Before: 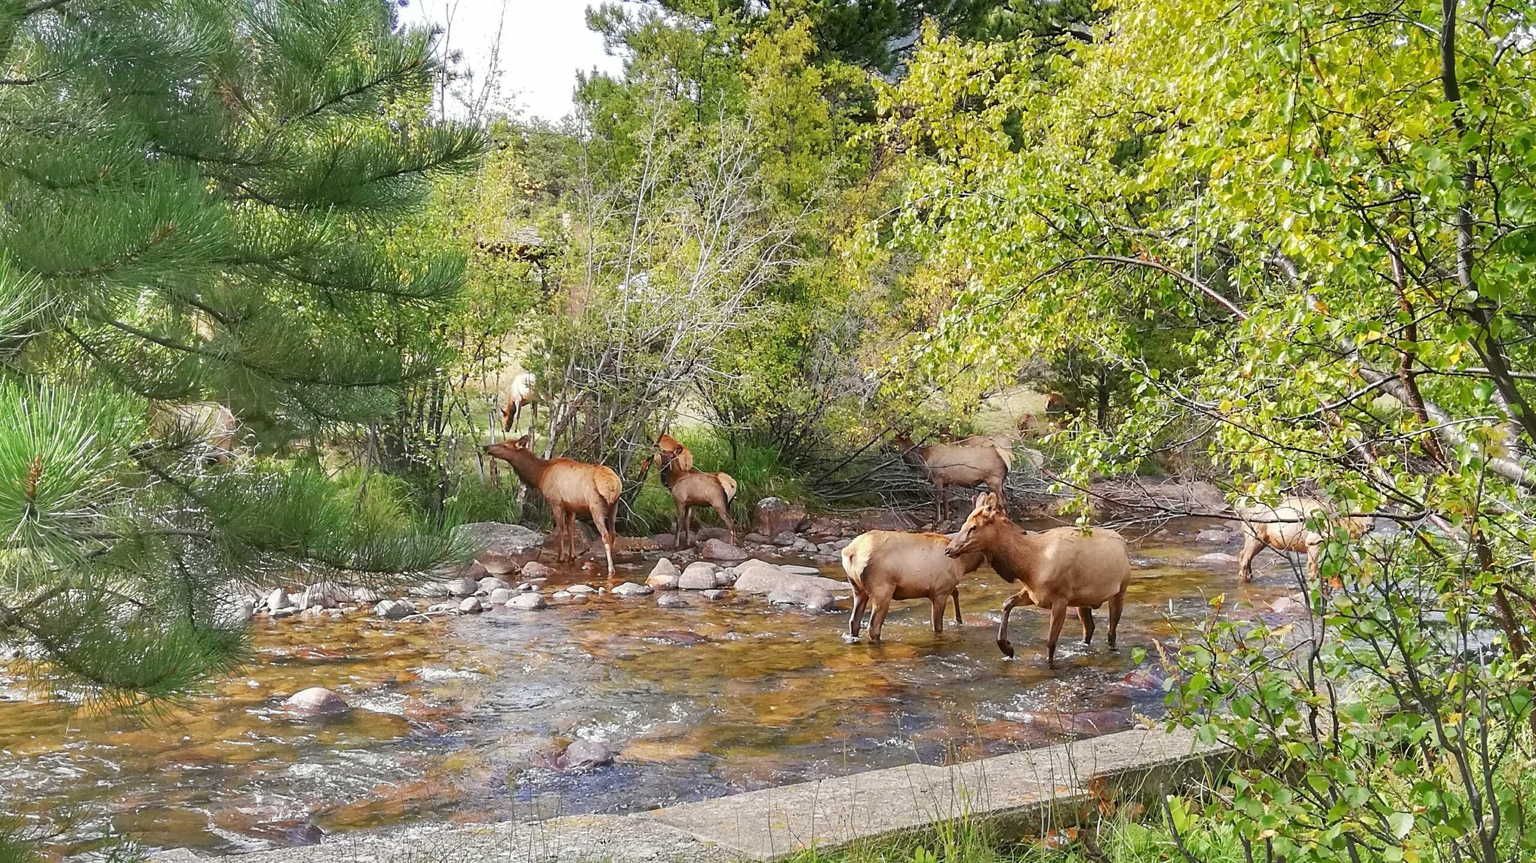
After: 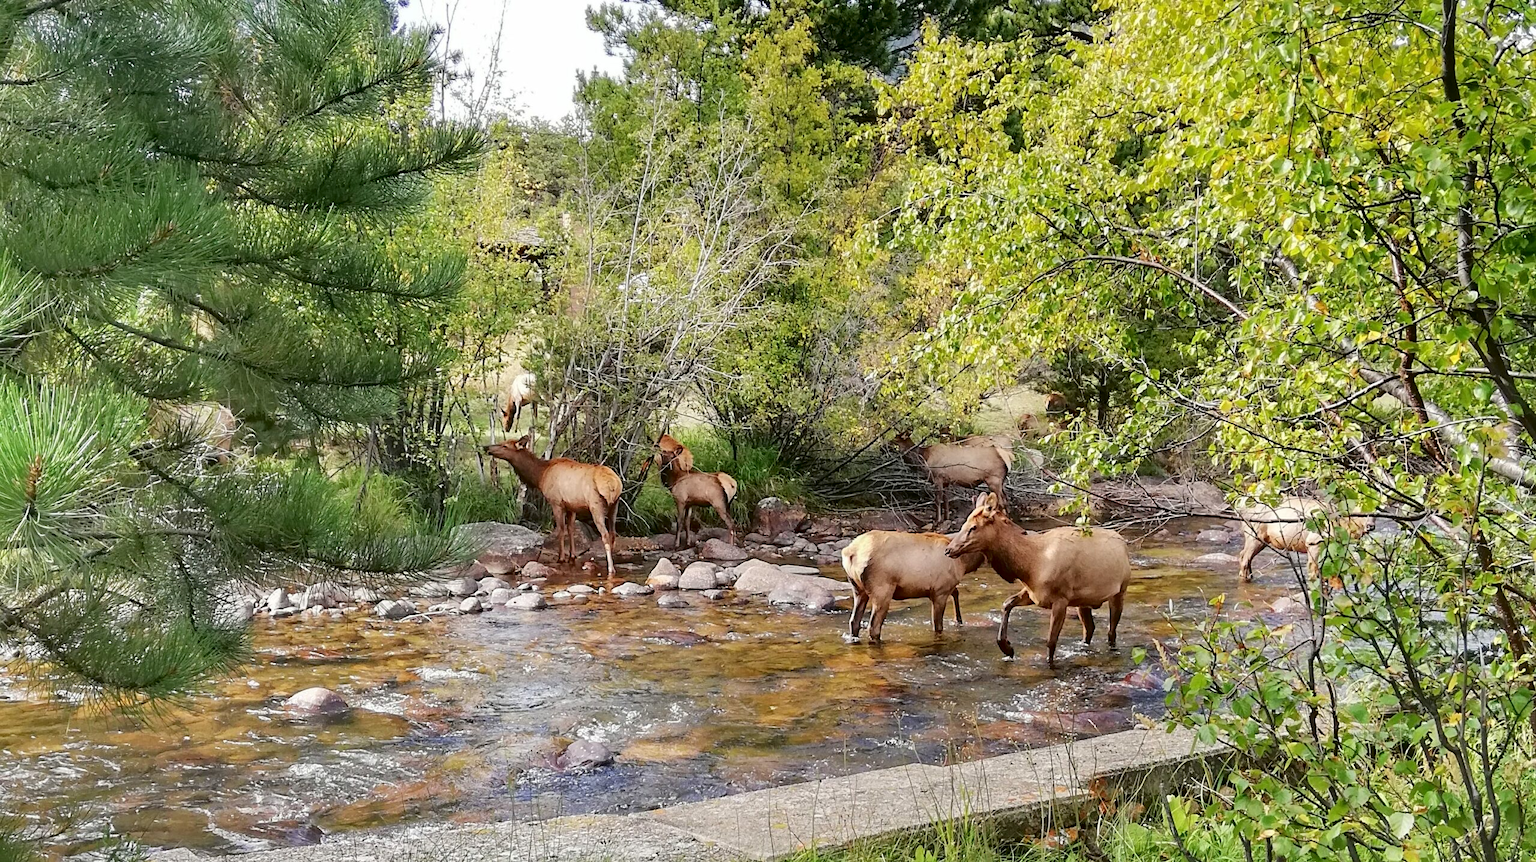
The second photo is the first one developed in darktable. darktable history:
fill light: exposure -2 EV, width 8.6
